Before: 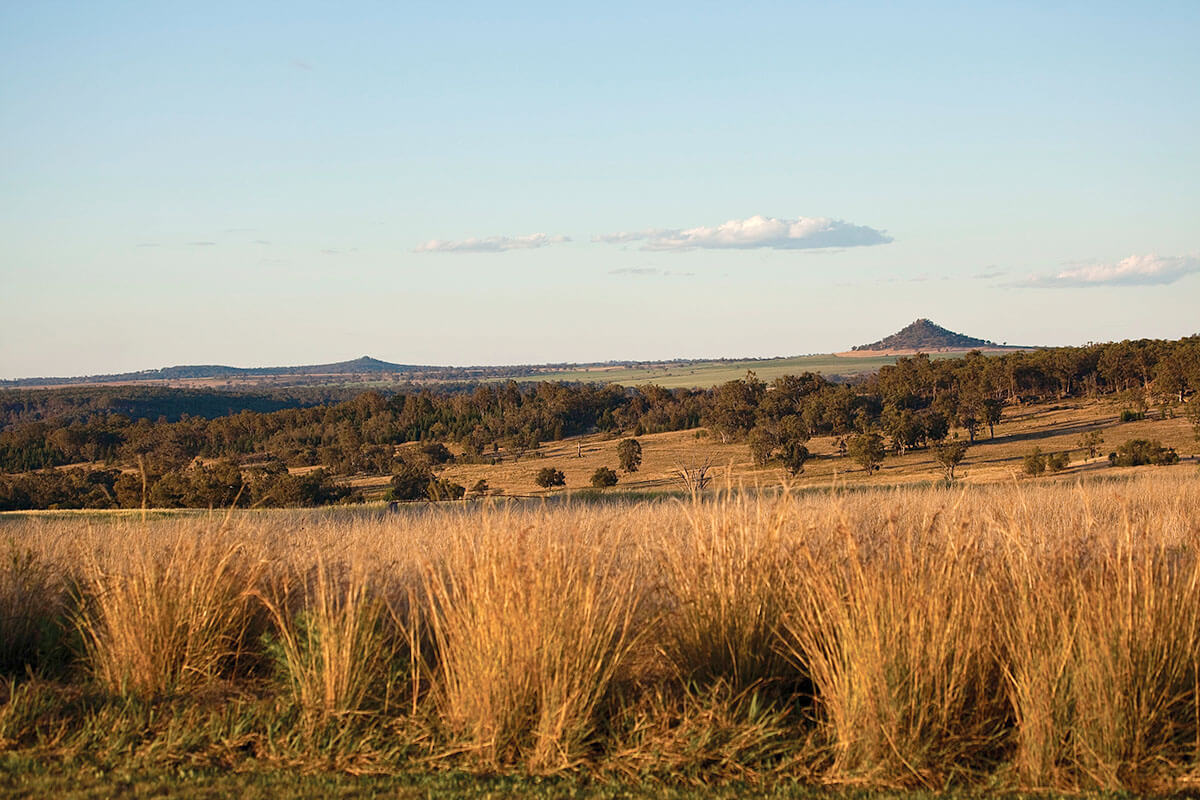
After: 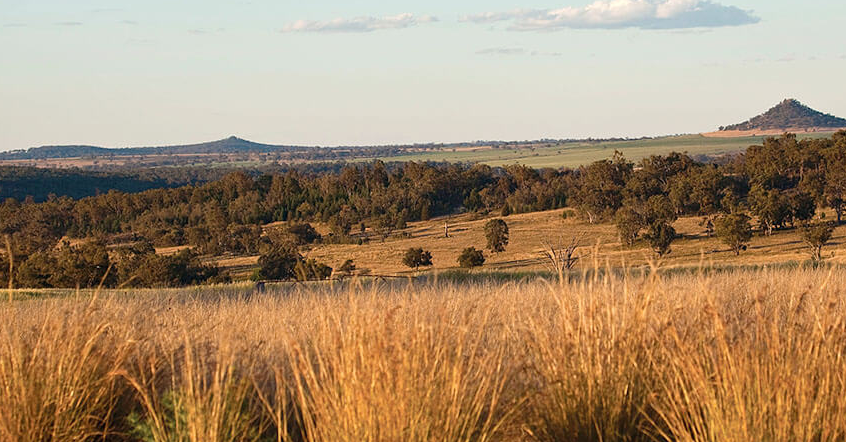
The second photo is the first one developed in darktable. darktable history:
rgb levels: preserve colors max RGB
crop: left 11.123%, top 27.61%, right 18.3%, bottom 17.034%
